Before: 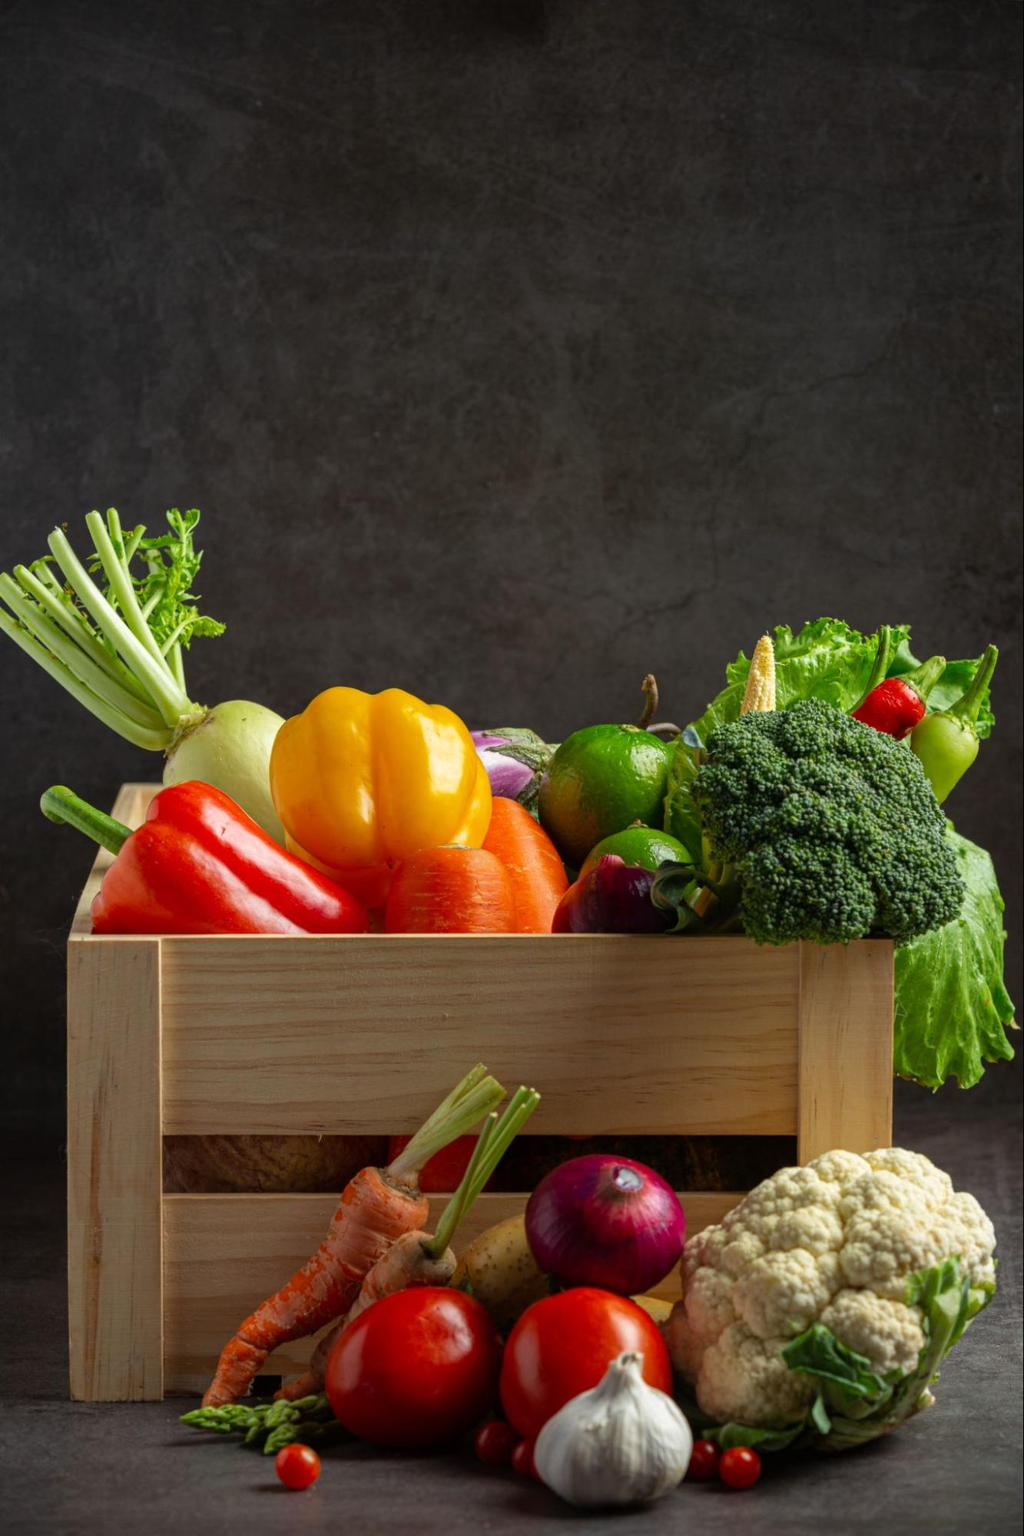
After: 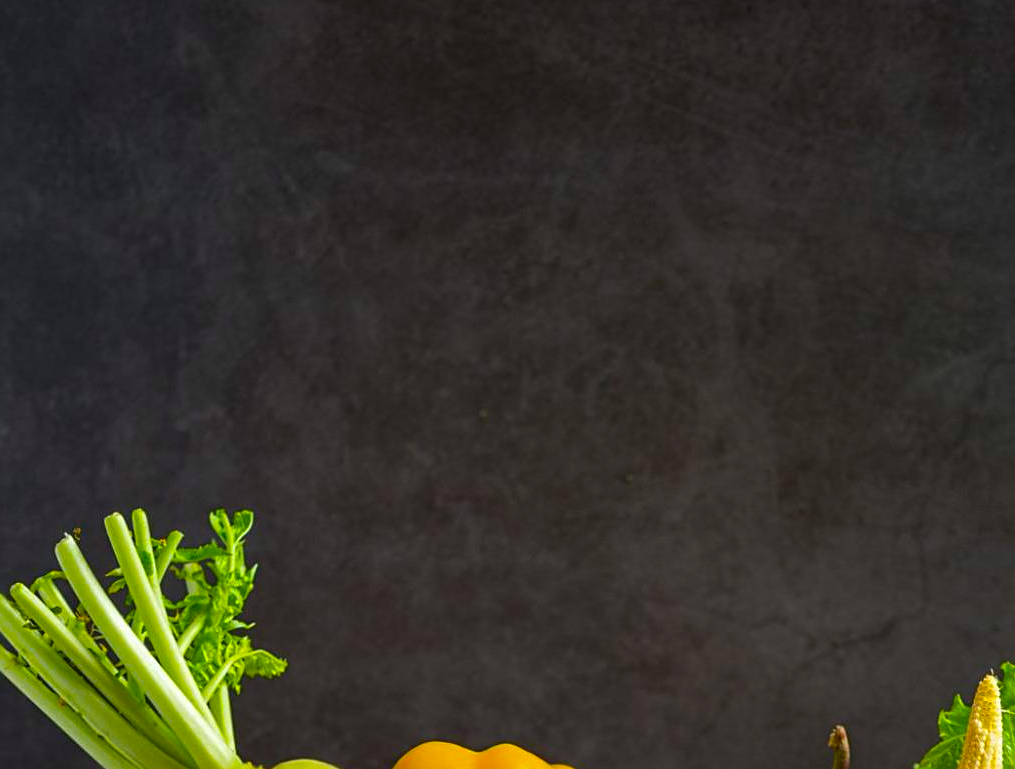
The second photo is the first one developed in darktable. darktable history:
crop: left 0.572%, top 7.639%, right 23.265%, bottom 53.879%
color balance rgb: power › chroma 0.509%, power › hue 262.42°, linear chroma grading › shadows -10.625%, linear chroma grading › global chroma 20.175%, perceptual saturation grading › global saturation 30.366%
sharpen: on, module defaults
shadows and highlights: radius 334.02, shadows 63.75, highlights 6.33, compress 87.46%, soften with gaussian
